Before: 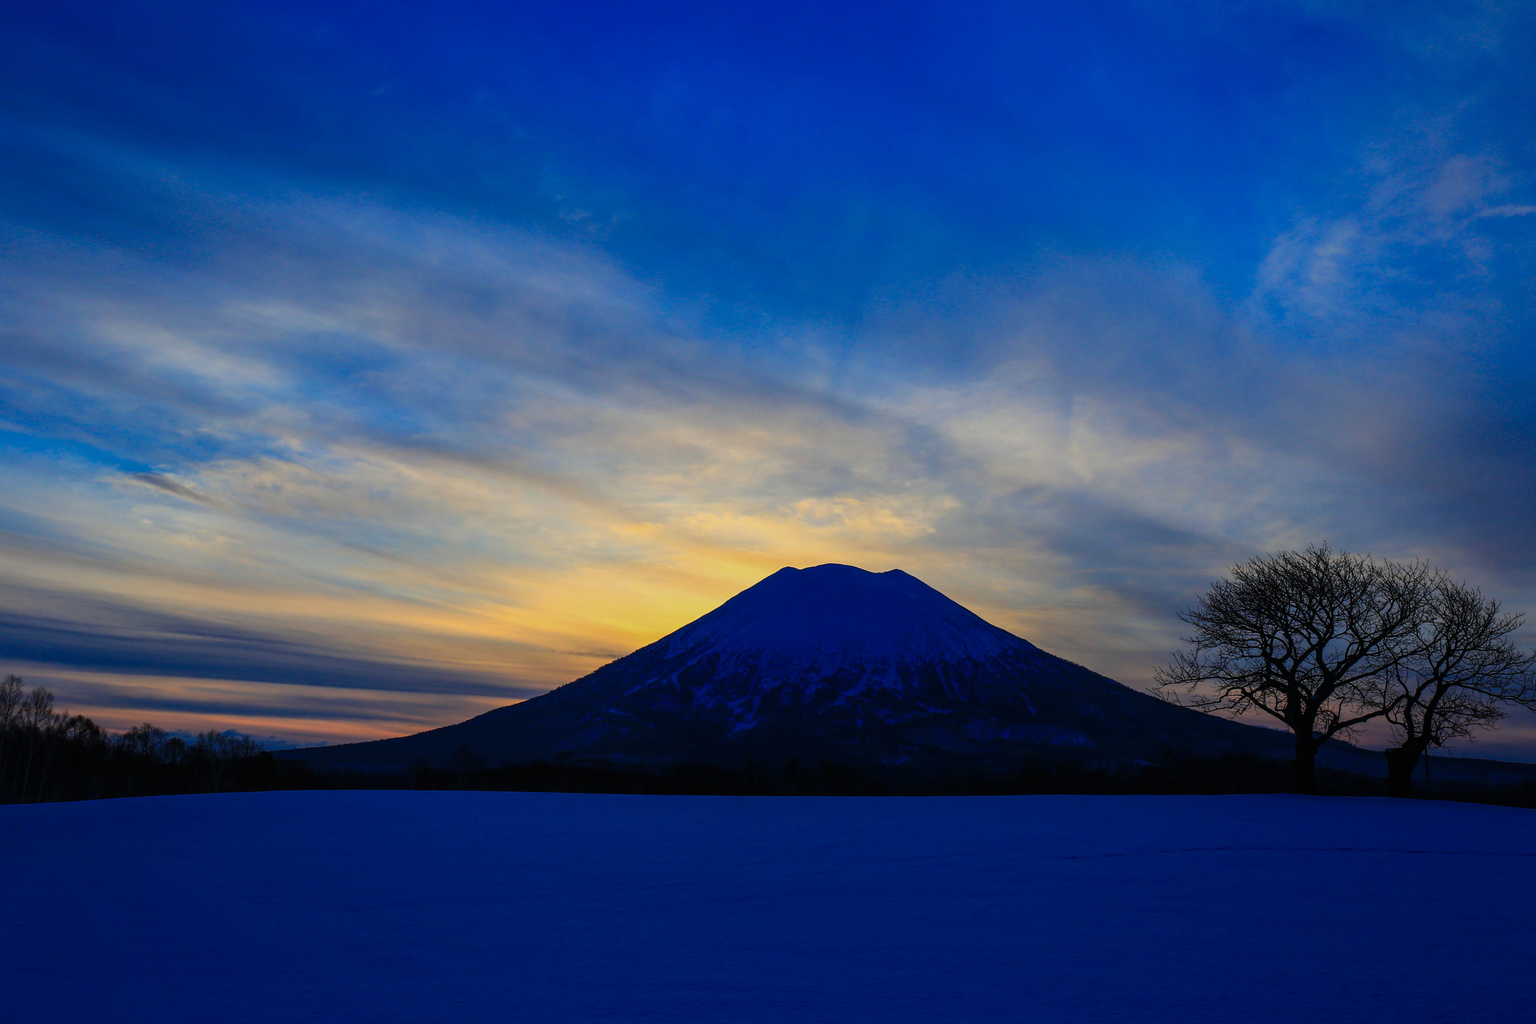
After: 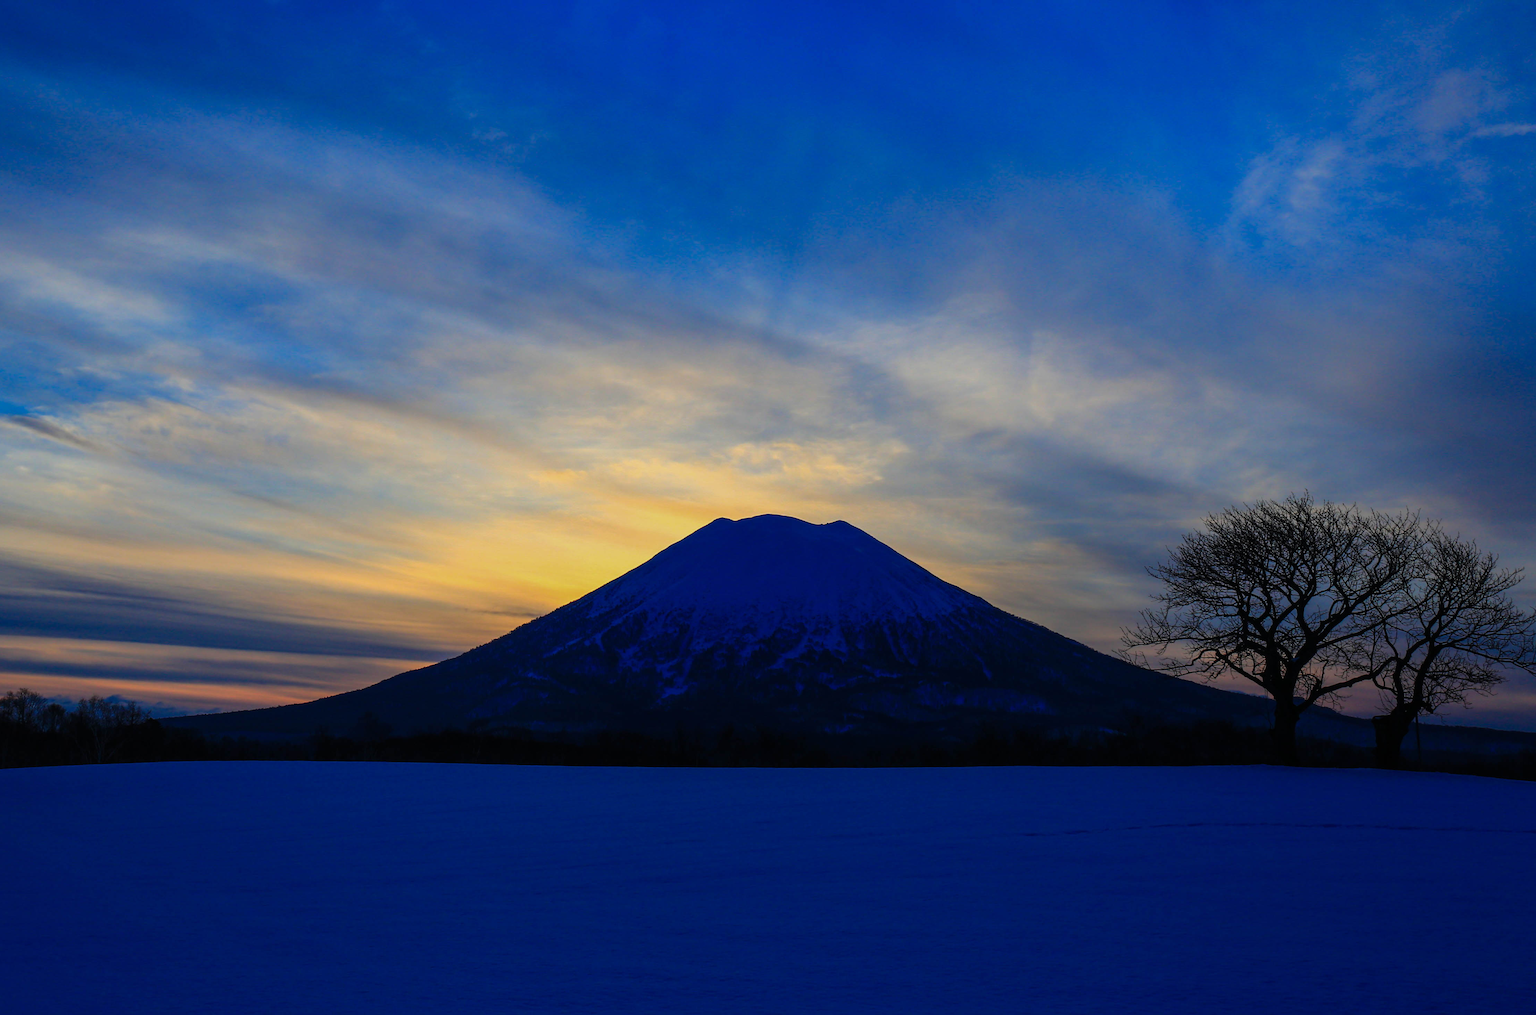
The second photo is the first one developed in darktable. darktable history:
crop and rotate: left 8.194%, top 8.99%
